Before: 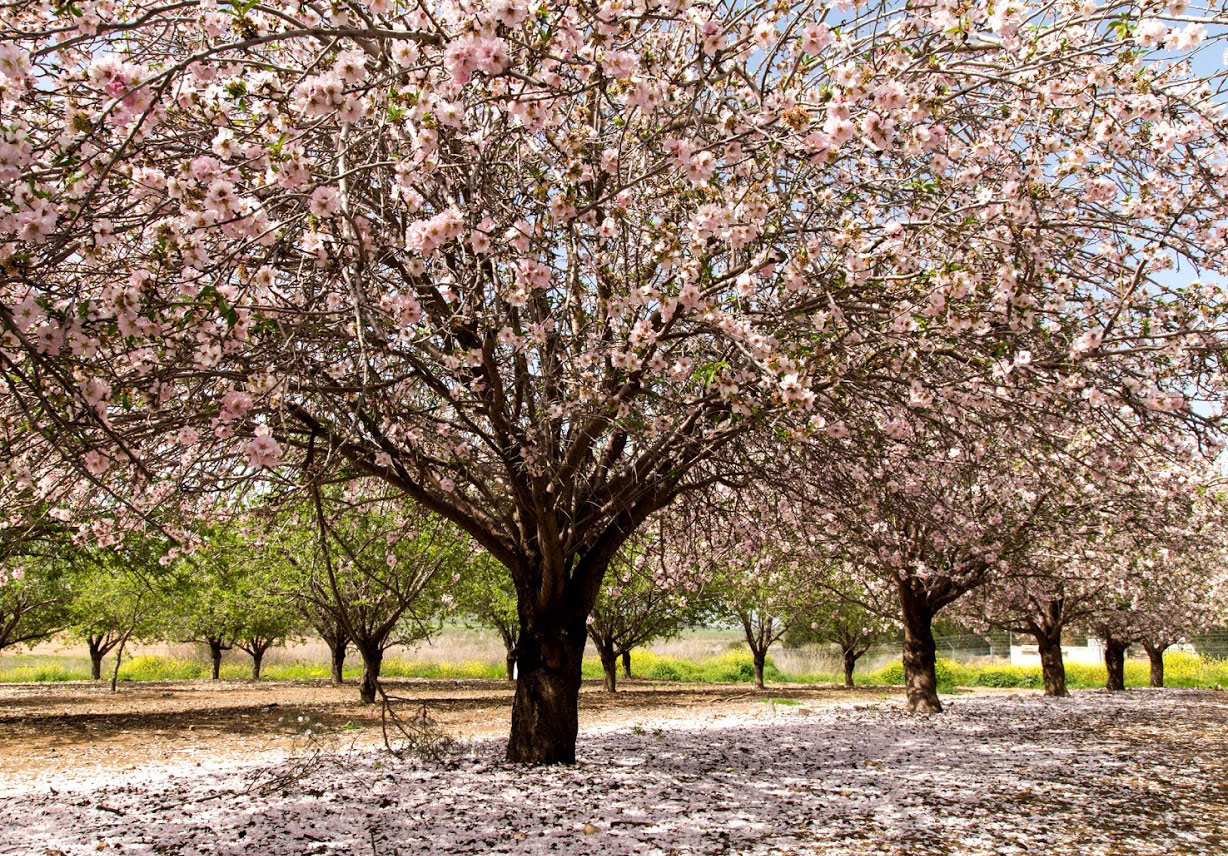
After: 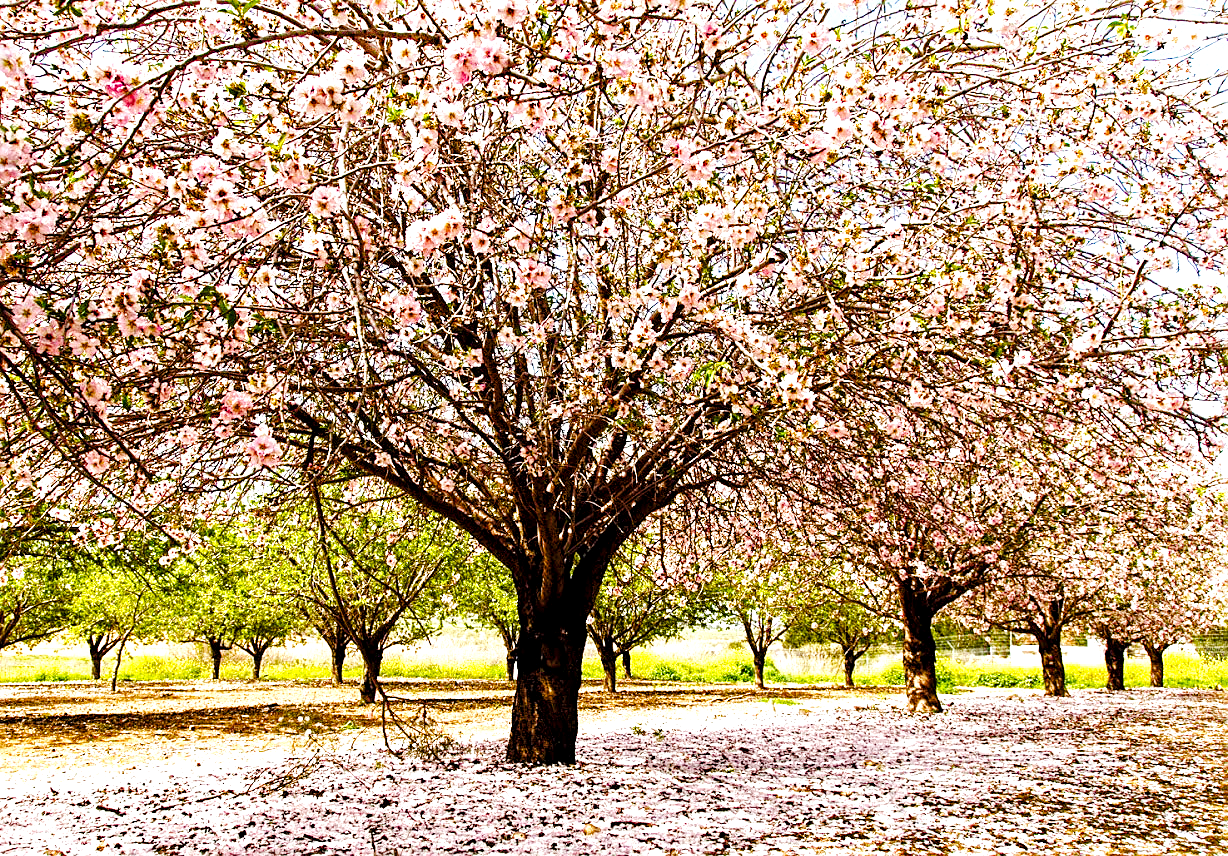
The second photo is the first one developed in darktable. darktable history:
base curve: curves: ch0 [(0, 0) (0.032, 0.025) (0.121, 0.166) (0.206, 0.329) (0.605, 0.79) (1, 1)], preserve colors none
local contrast: highlights 100%, shadows 100%, detail 200%, midtone range 0.2
white balance: emerald 1
color balance rgb: perceptual saturation grading › global saturation 20%, perceptual saturation grading › highlights -25%, perceptual saturation grading › shadows 50.52%, global vibrance 40.24%
exposure: black level correction 0, exposure 0.7 EV, compensate exposure bias true, compensate highlight preservation false
sharpen: on, module defaults
